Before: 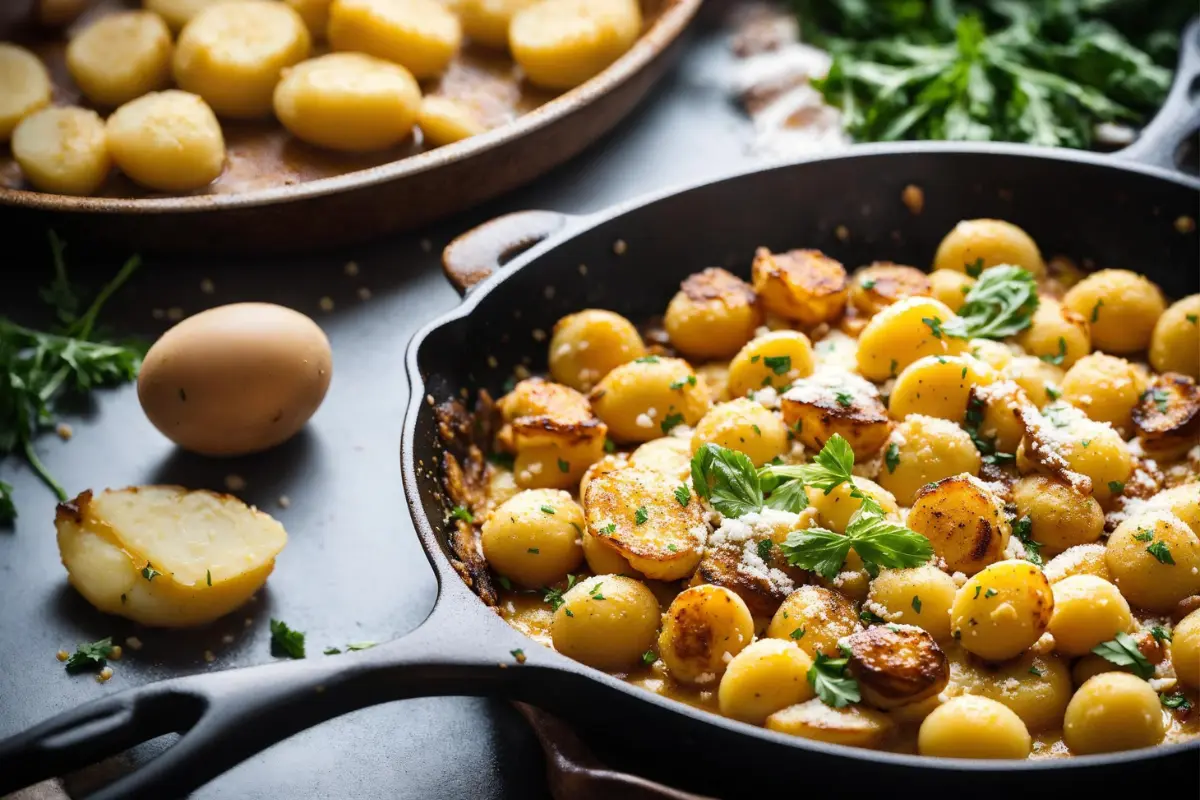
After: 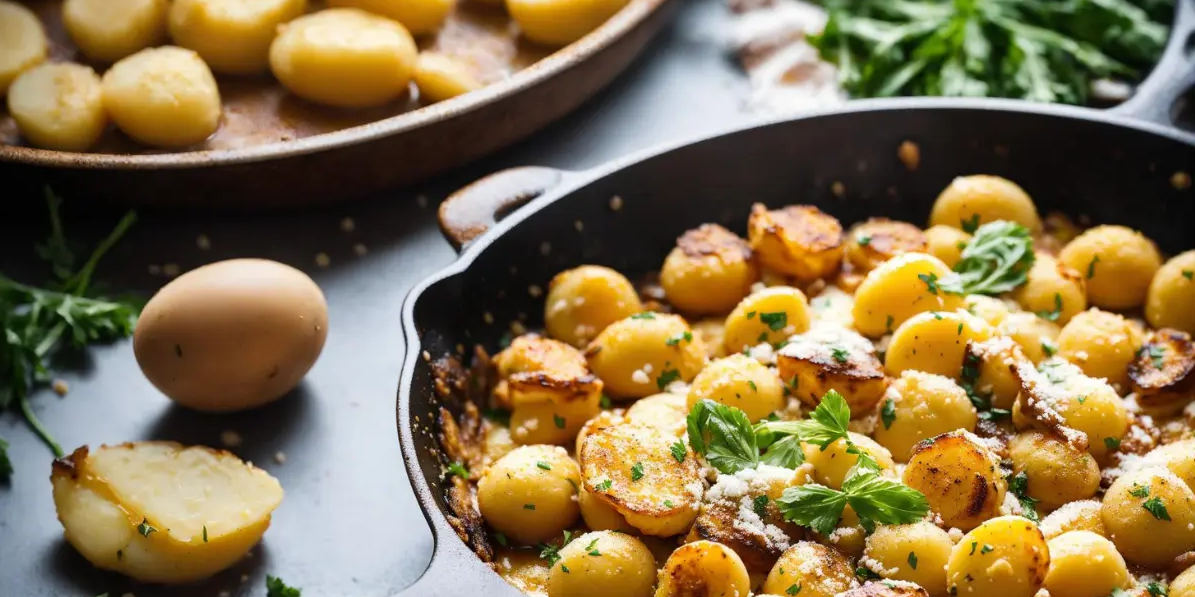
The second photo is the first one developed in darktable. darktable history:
crop: left 0.382%, top 5.518%, bottom 19.743%
